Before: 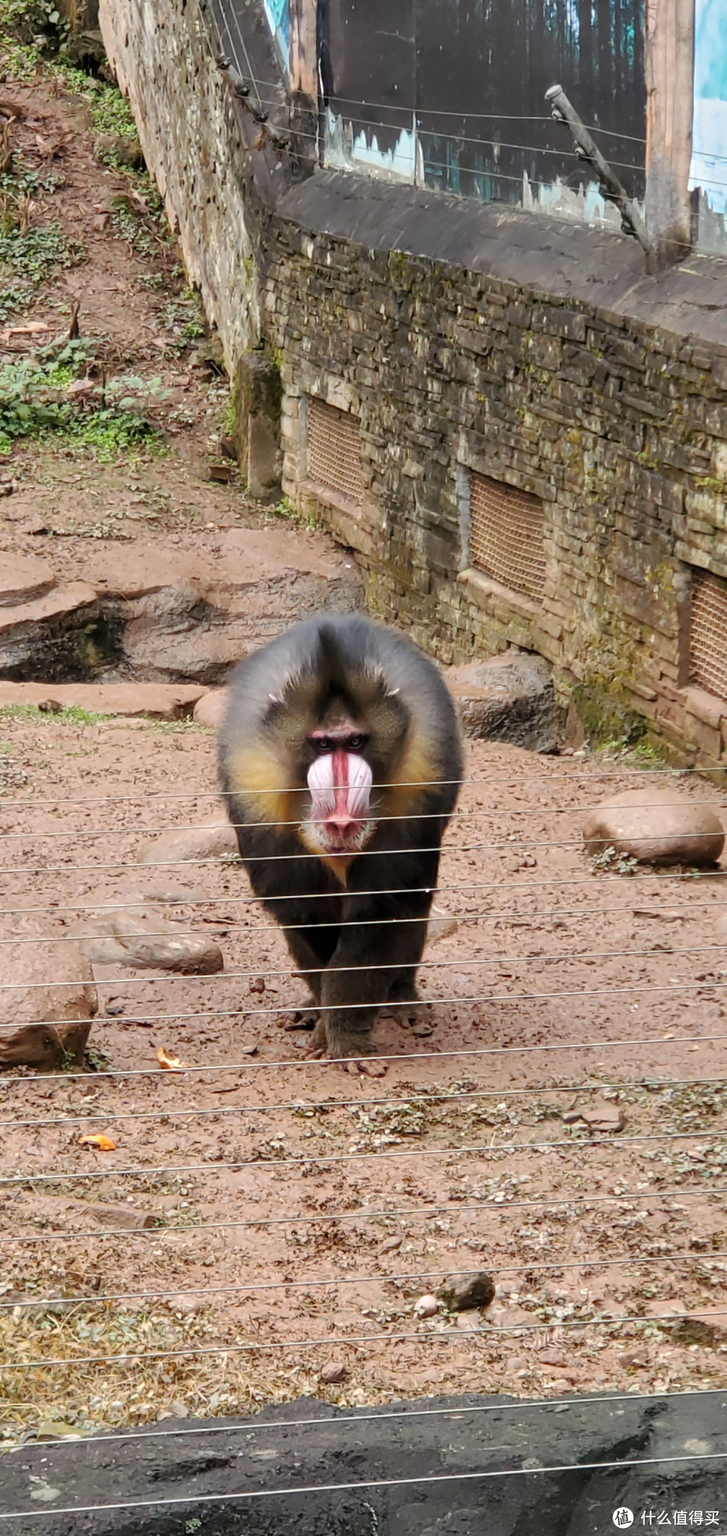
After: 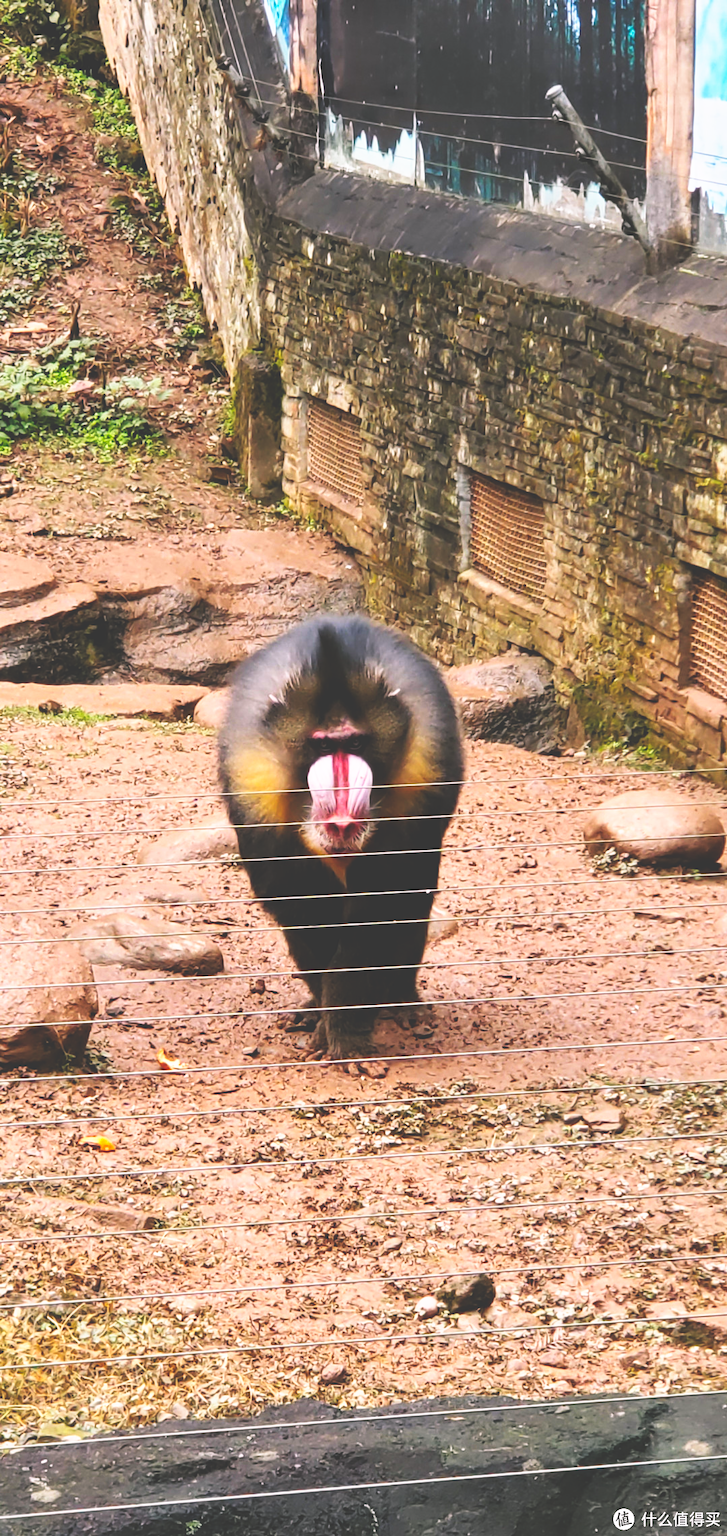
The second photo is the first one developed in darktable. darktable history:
crop: bottom 0.071%
color balance rgb: shadows lift › chroma 2%, shadows lift › hue 217.2°, power › chroma 0.25%, power › hue 60°, highlights gain › chroma 1.5%, highlights gain › hue 309.6°, global offset › luminance -0.25%, perceptual saturation grading › global saturation 15%, global vibrance 15%
base curve: curves: ch0 [(0, 0.036) (0.007, 0.037) (0.604, 0.887) (1, 1)], preserve colors none
